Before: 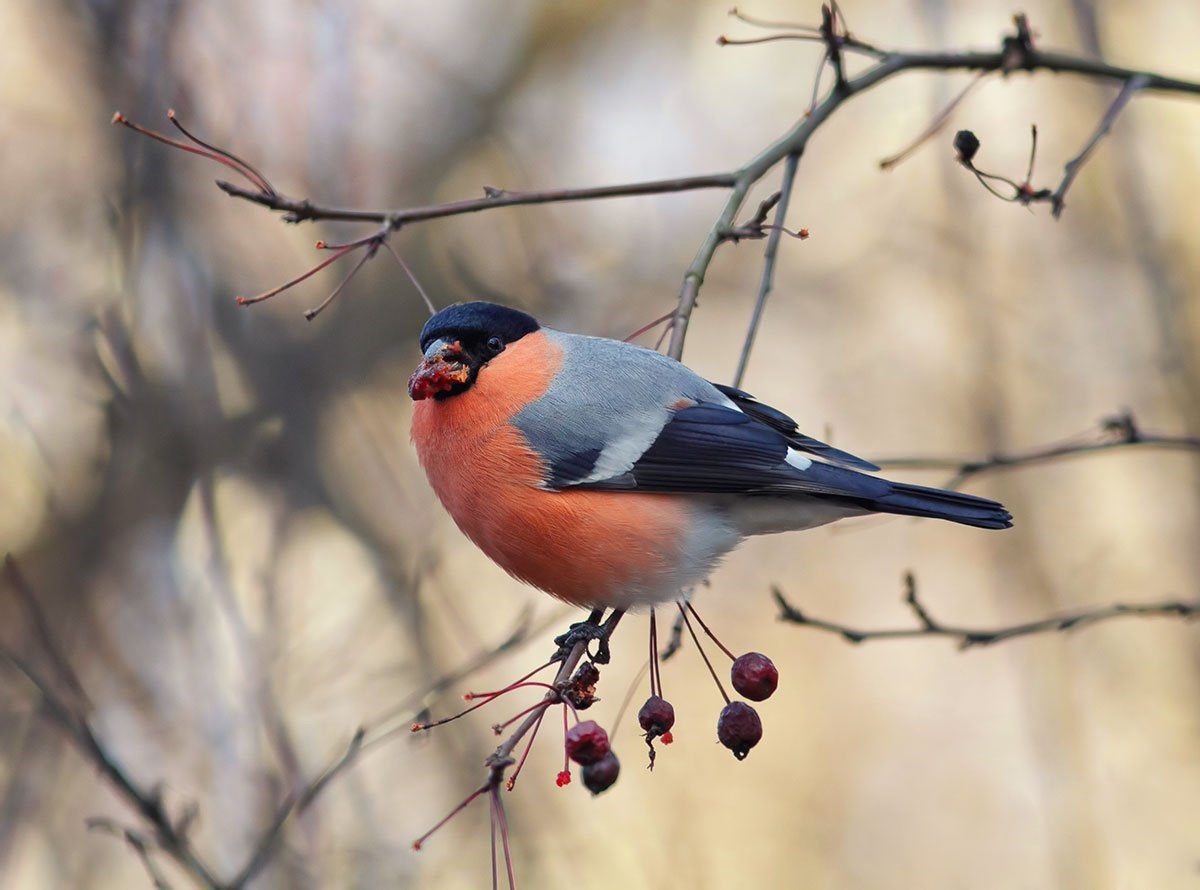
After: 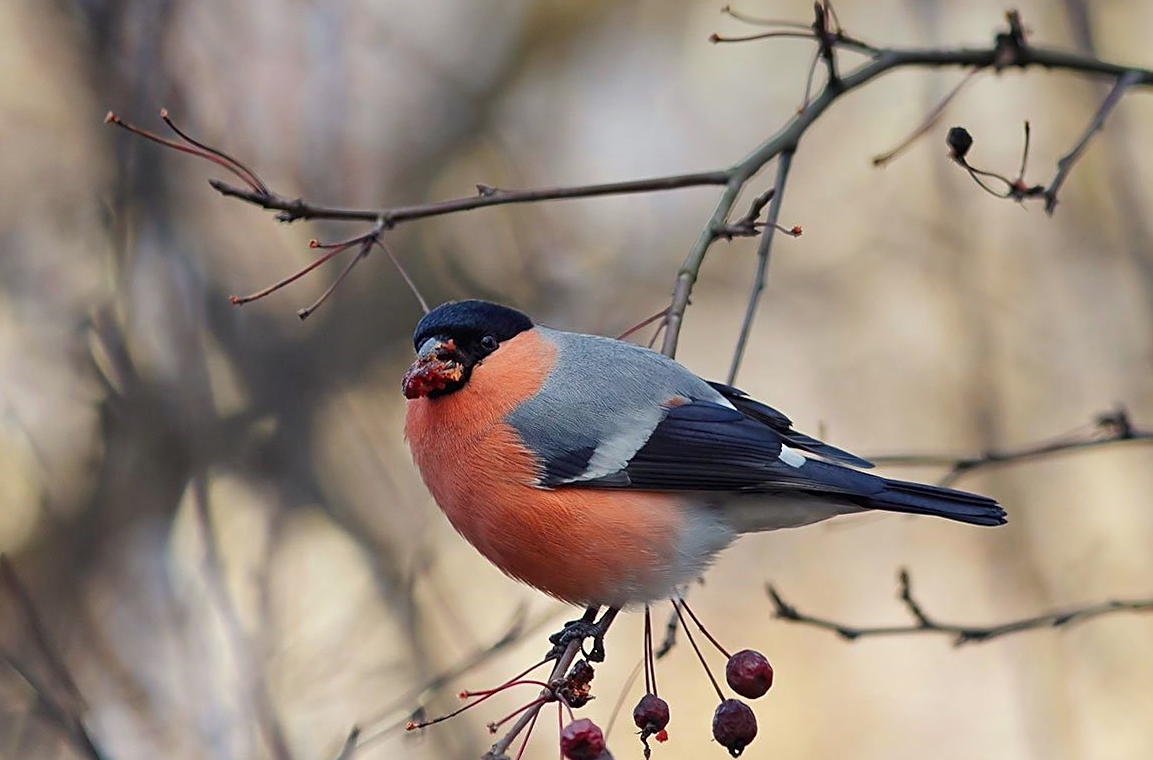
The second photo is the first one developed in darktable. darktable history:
crop and rotate: angle 0.2°, left 0.275%, right 3.127%, bottom 14.18%
contrast brightness saturation: contrast 0.07
color zones: curves: ch0 [(0, 0.5) (0.143, 0.5) (0.286, 0.5) (0.429, 0.495) (0.571, 0.437) (0.714, 0.44) (0.857, 0.496) (1, 0.5)]
sharpen: on, module defaults
graduated density: on, module defaults
